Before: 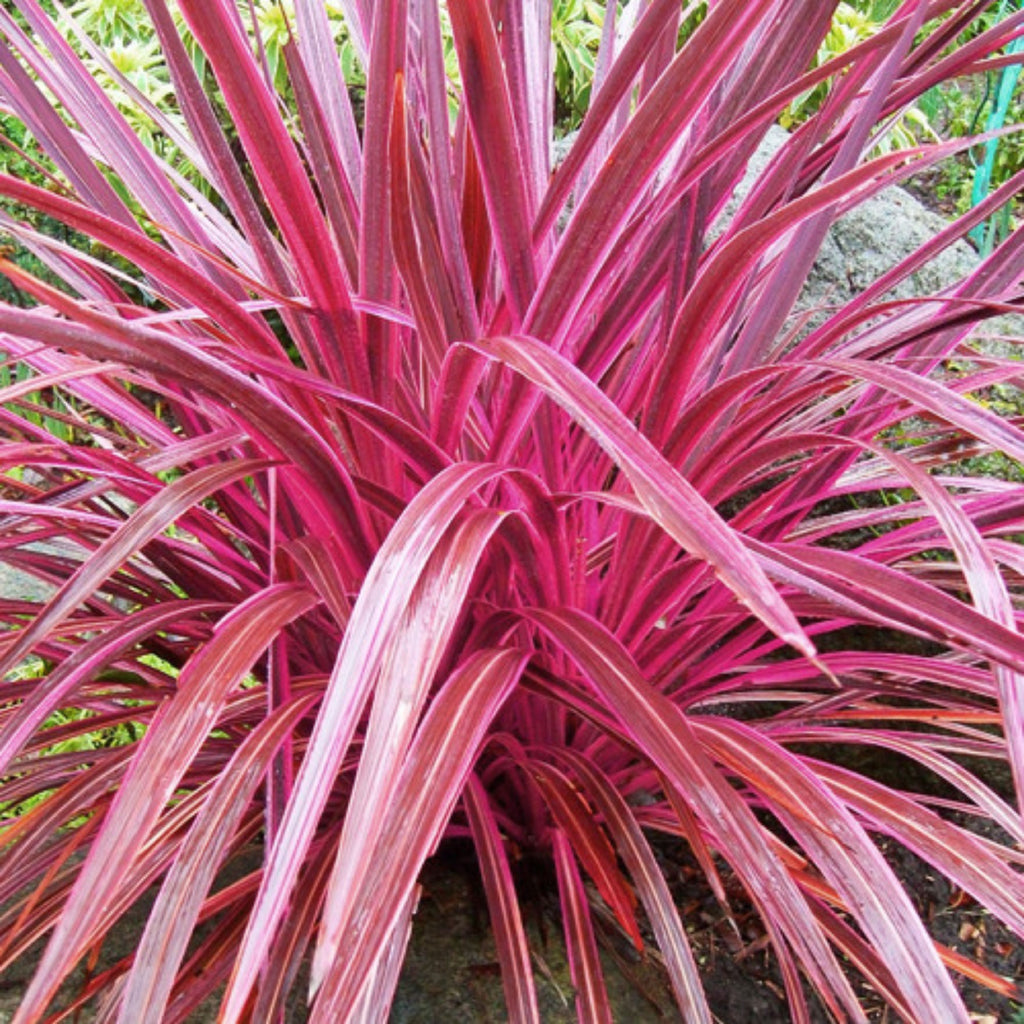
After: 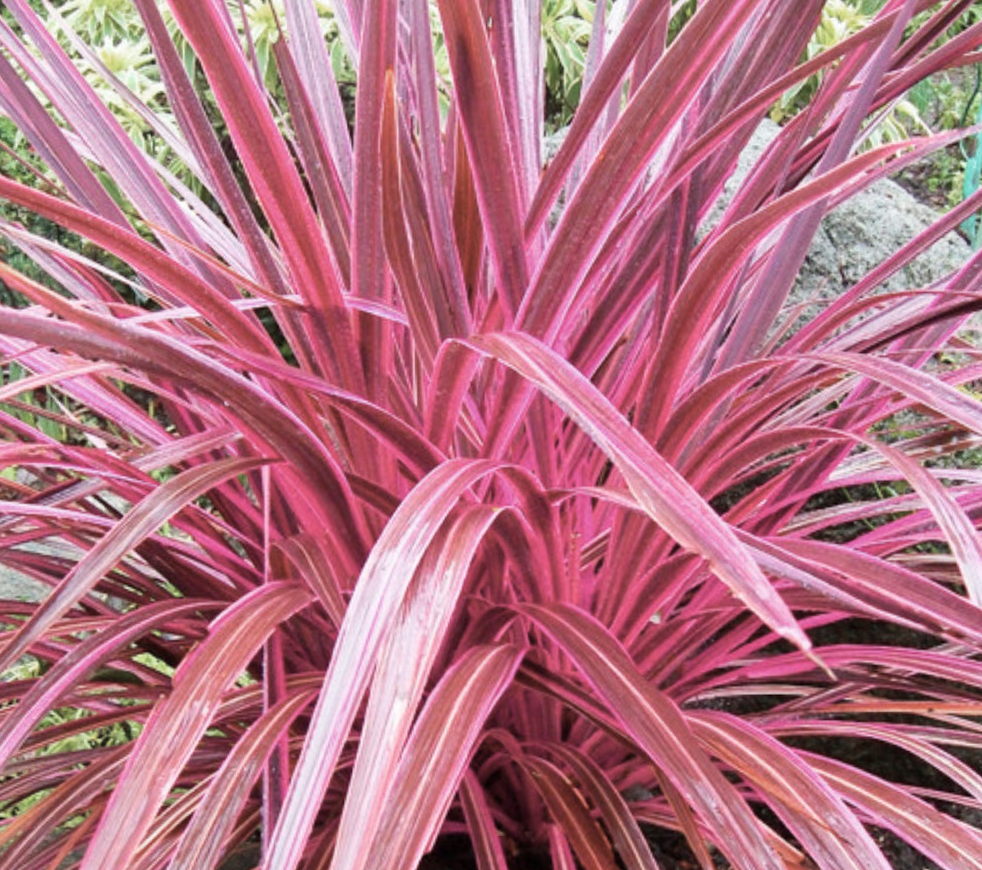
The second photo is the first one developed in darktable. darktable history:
color zones: curves: ch0 [(0, 0.559) (0.153, 0.551) (0.229, 0.5) (0.429, 0.5) (0.571, 0.5) (0.714, 0.5) (0.857, 0.5) (1, 0.559)]; ch1 [(0, 0.417) (0.112, 0.336) (0.213, 0.26) (0.429, 0.34) (0.571, 0.35) (0.683, 0.331) (0.857, 0.344) (1, 0.417)]
crop and rotate: angle 0.479°, left 0.268%, right 2.998%, bottom 14.259%
